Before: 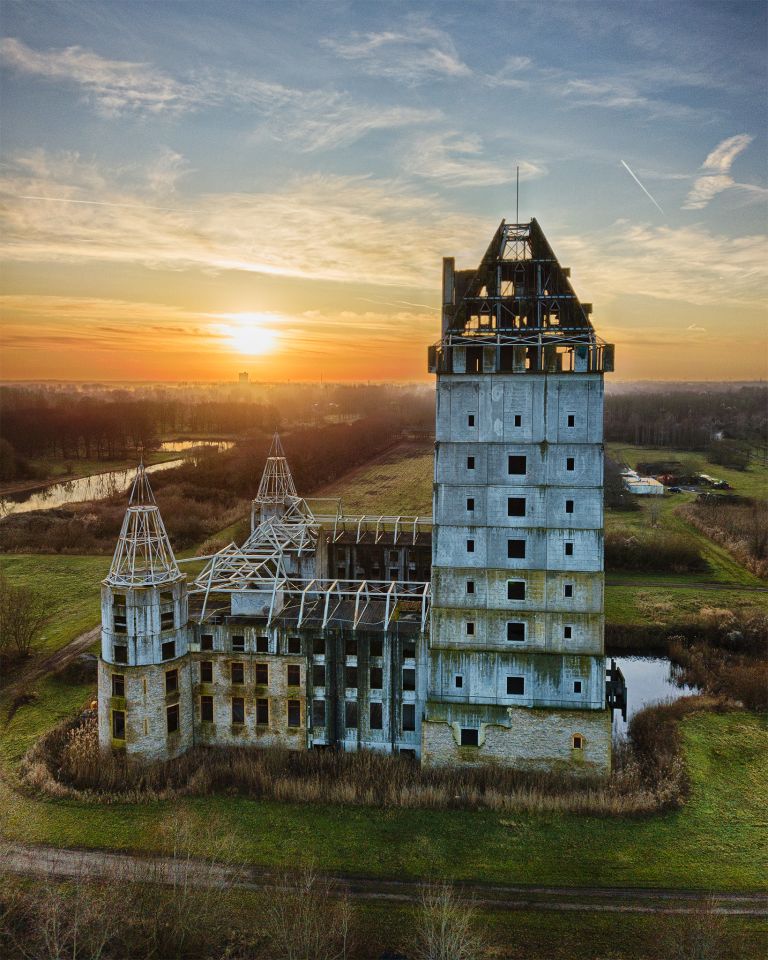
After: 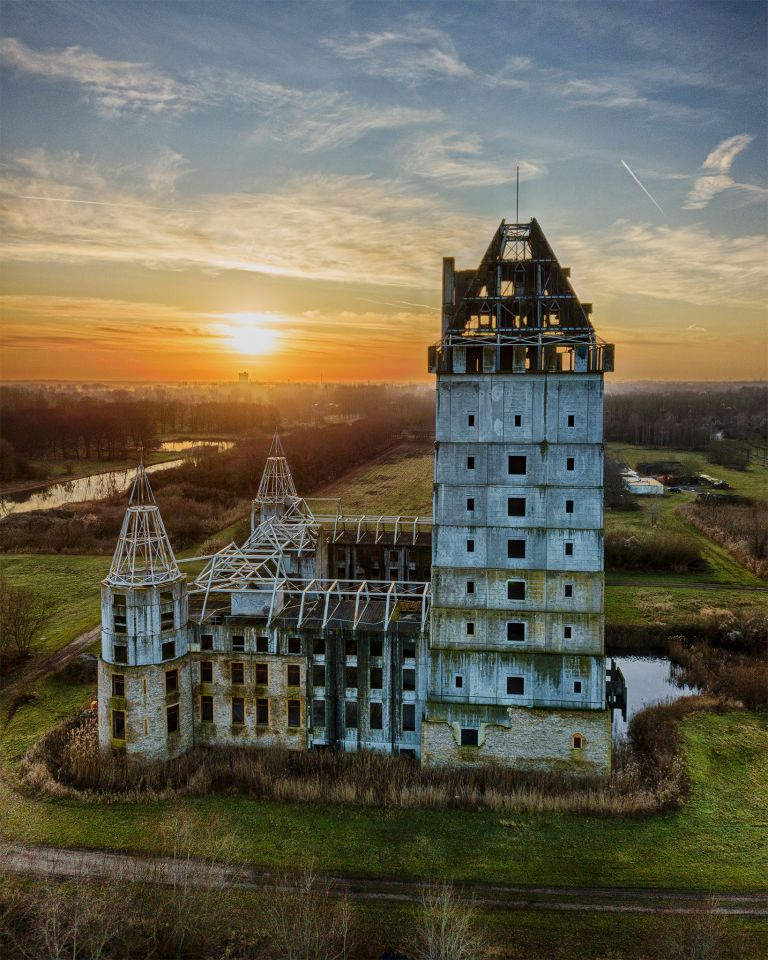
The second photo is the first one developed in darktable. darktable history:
shadows and highlights: radius 122.54, shadows 21.61, white point adjustment -9.54, highlights -14.33, soften with gaussian
local contrast: on, module defaults
